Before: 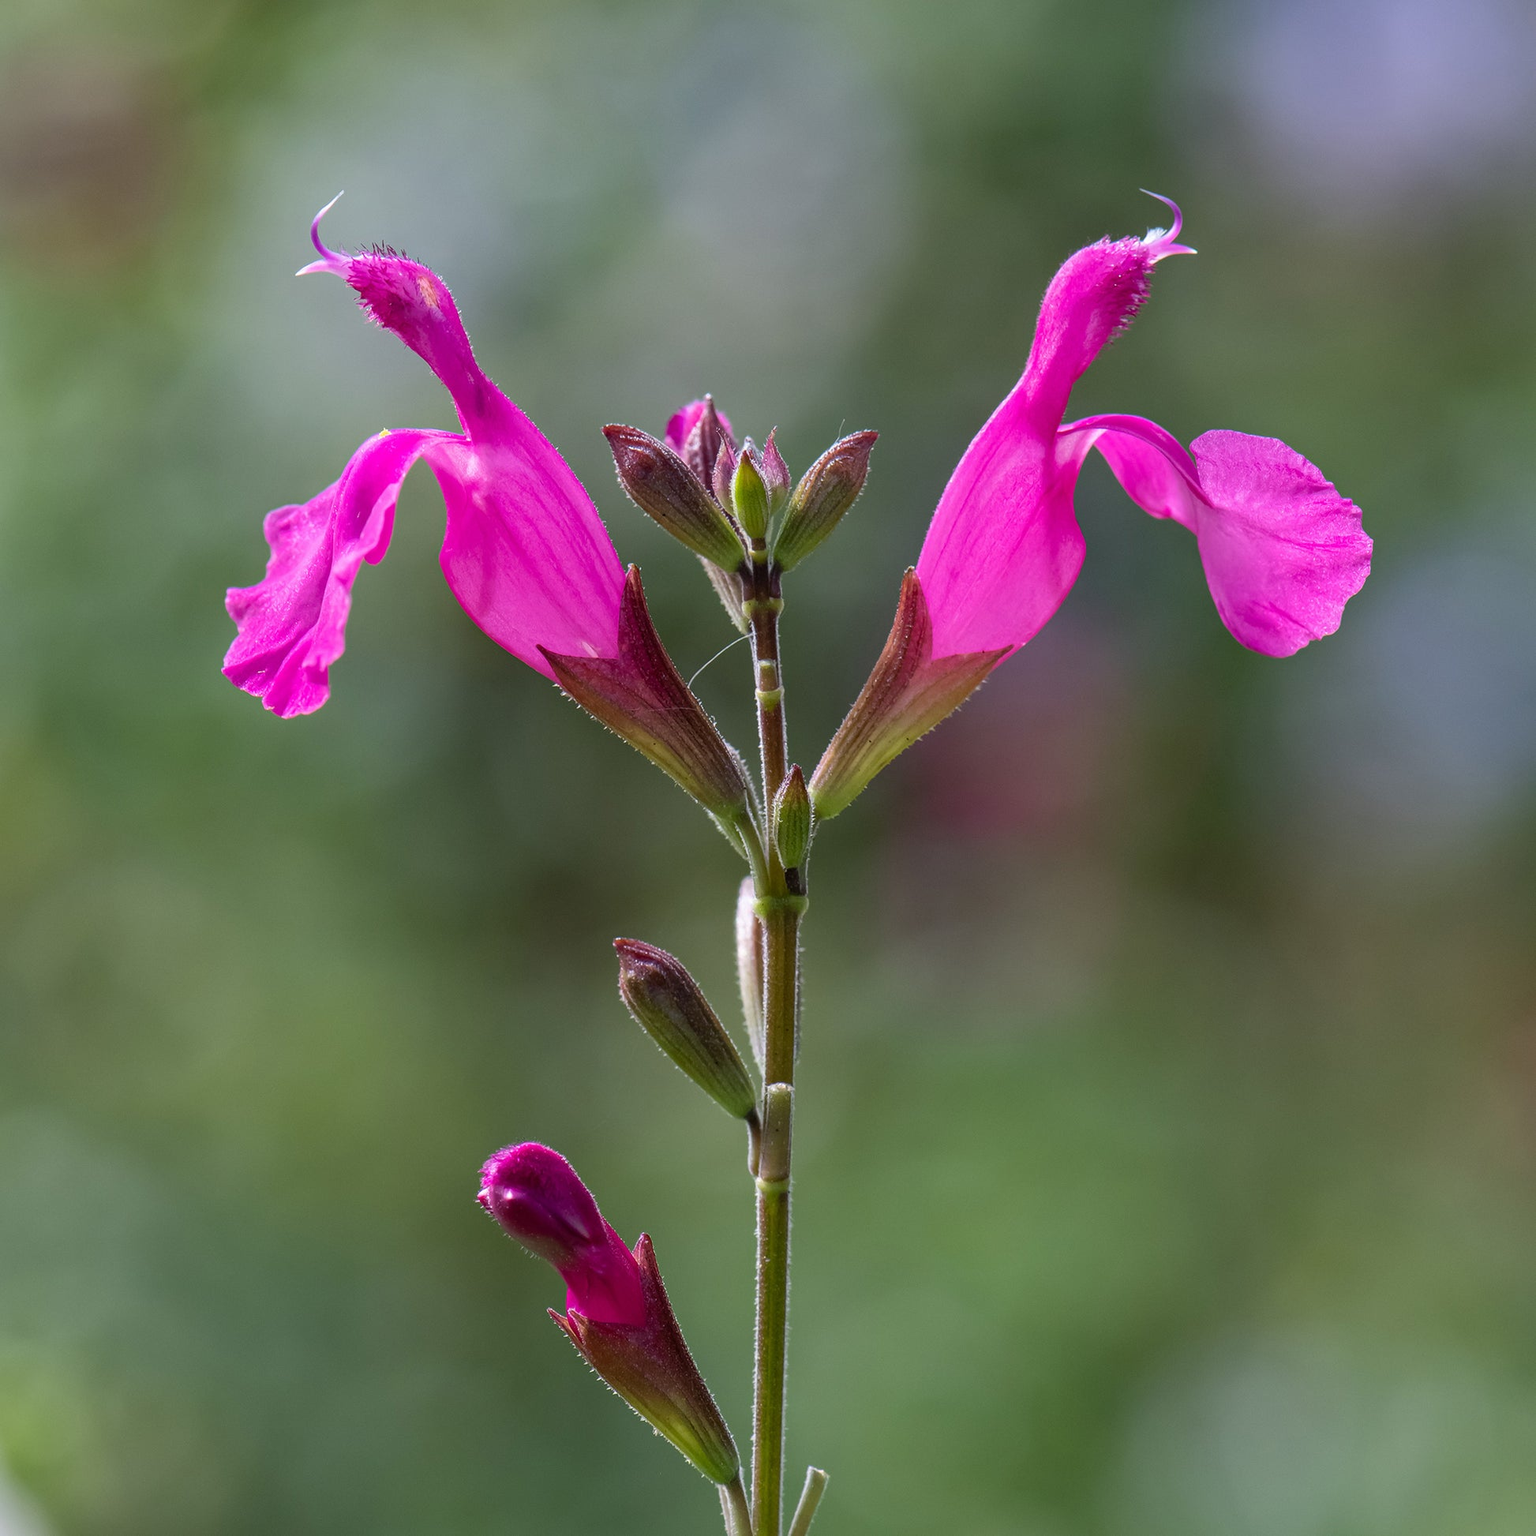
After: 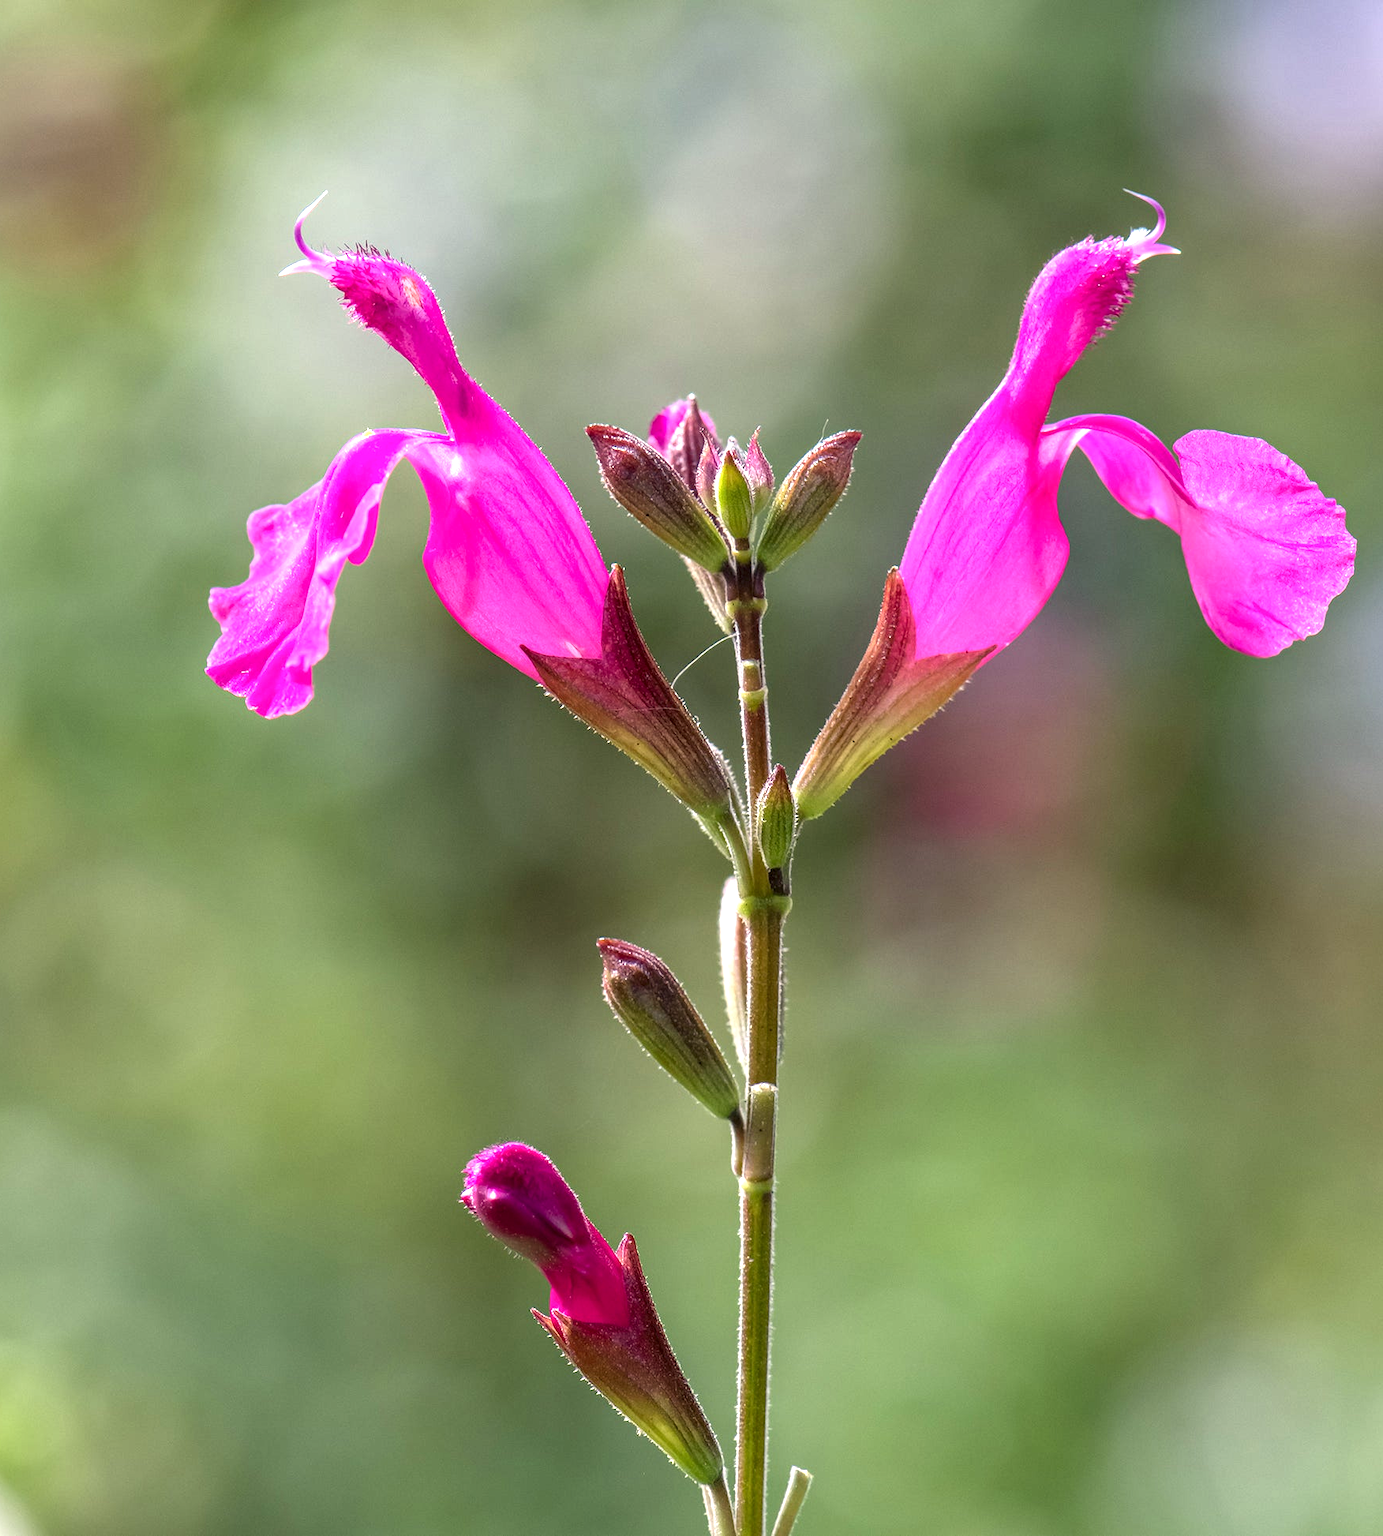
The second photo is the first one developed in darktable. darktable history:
local contrast: on, module defaults
white balance: red 1.045, blue 0.932
crop and rotate: left 1.088%, right 8.807%
exposure: black level correction 0, exposure 0.877 EV, compensate exposure bias true, compensate highlight preservation false
